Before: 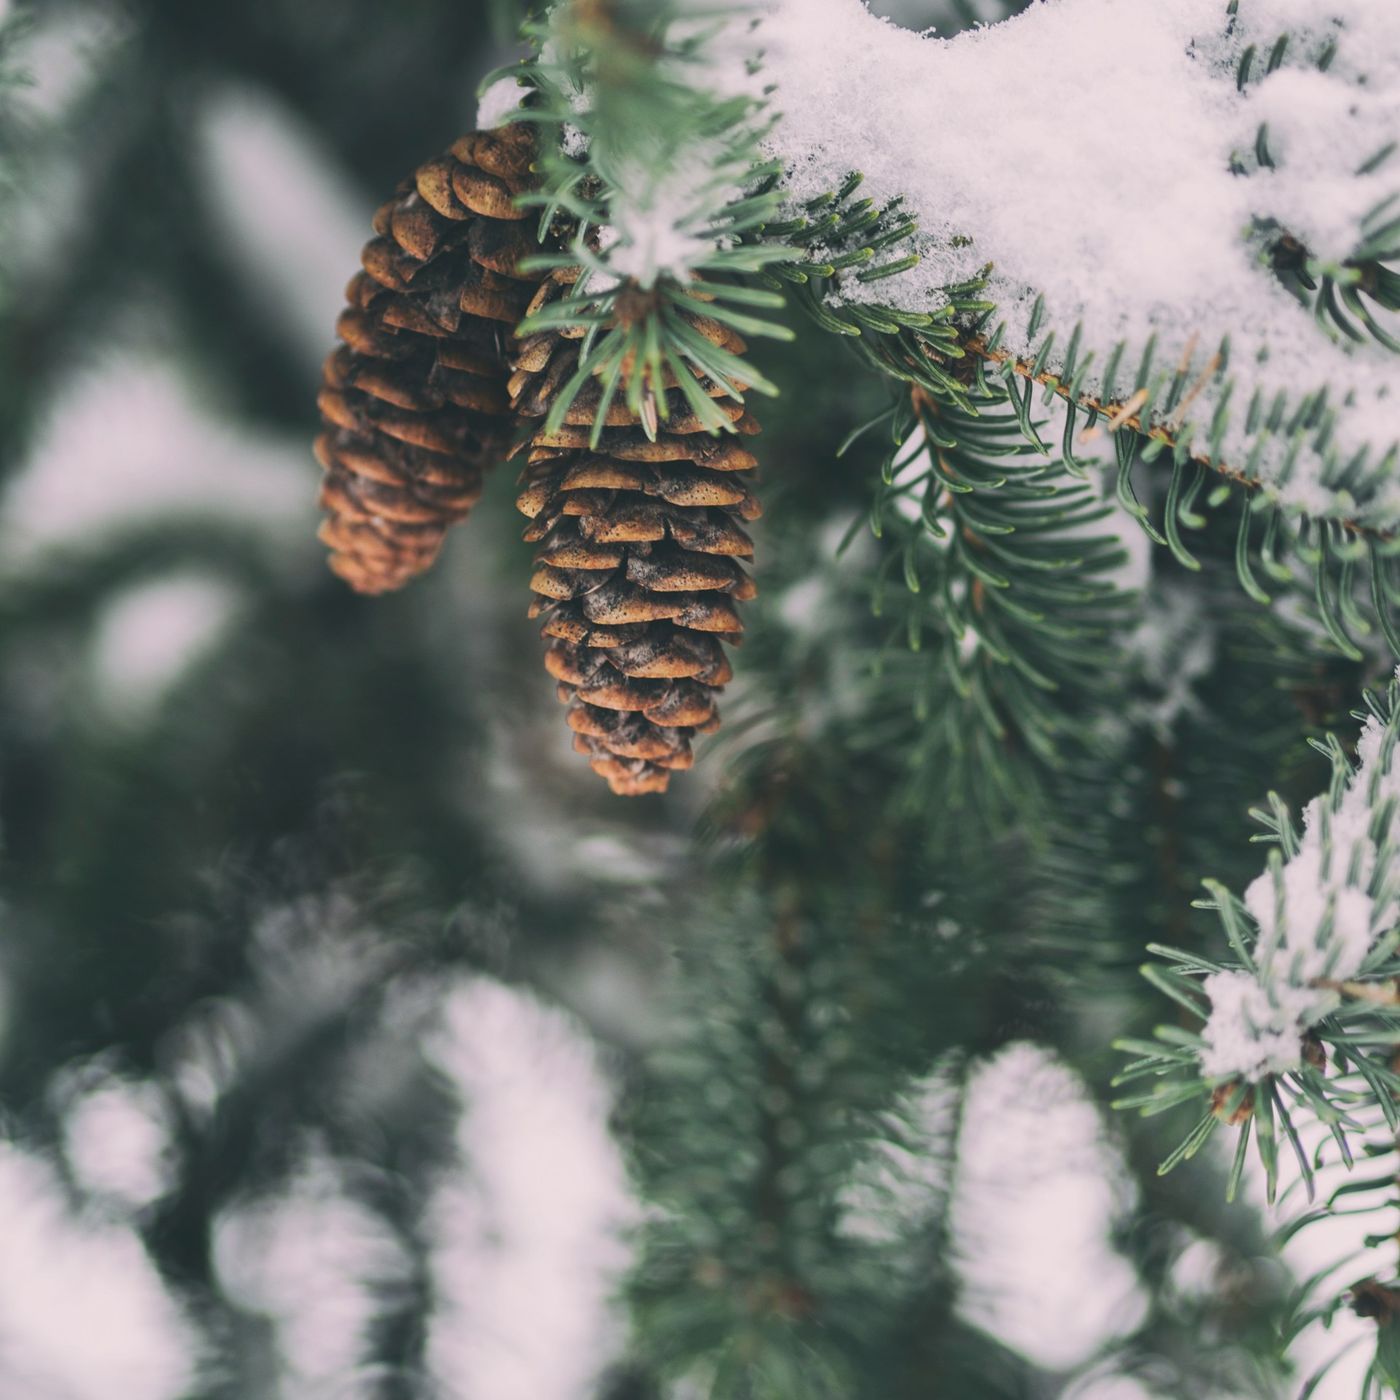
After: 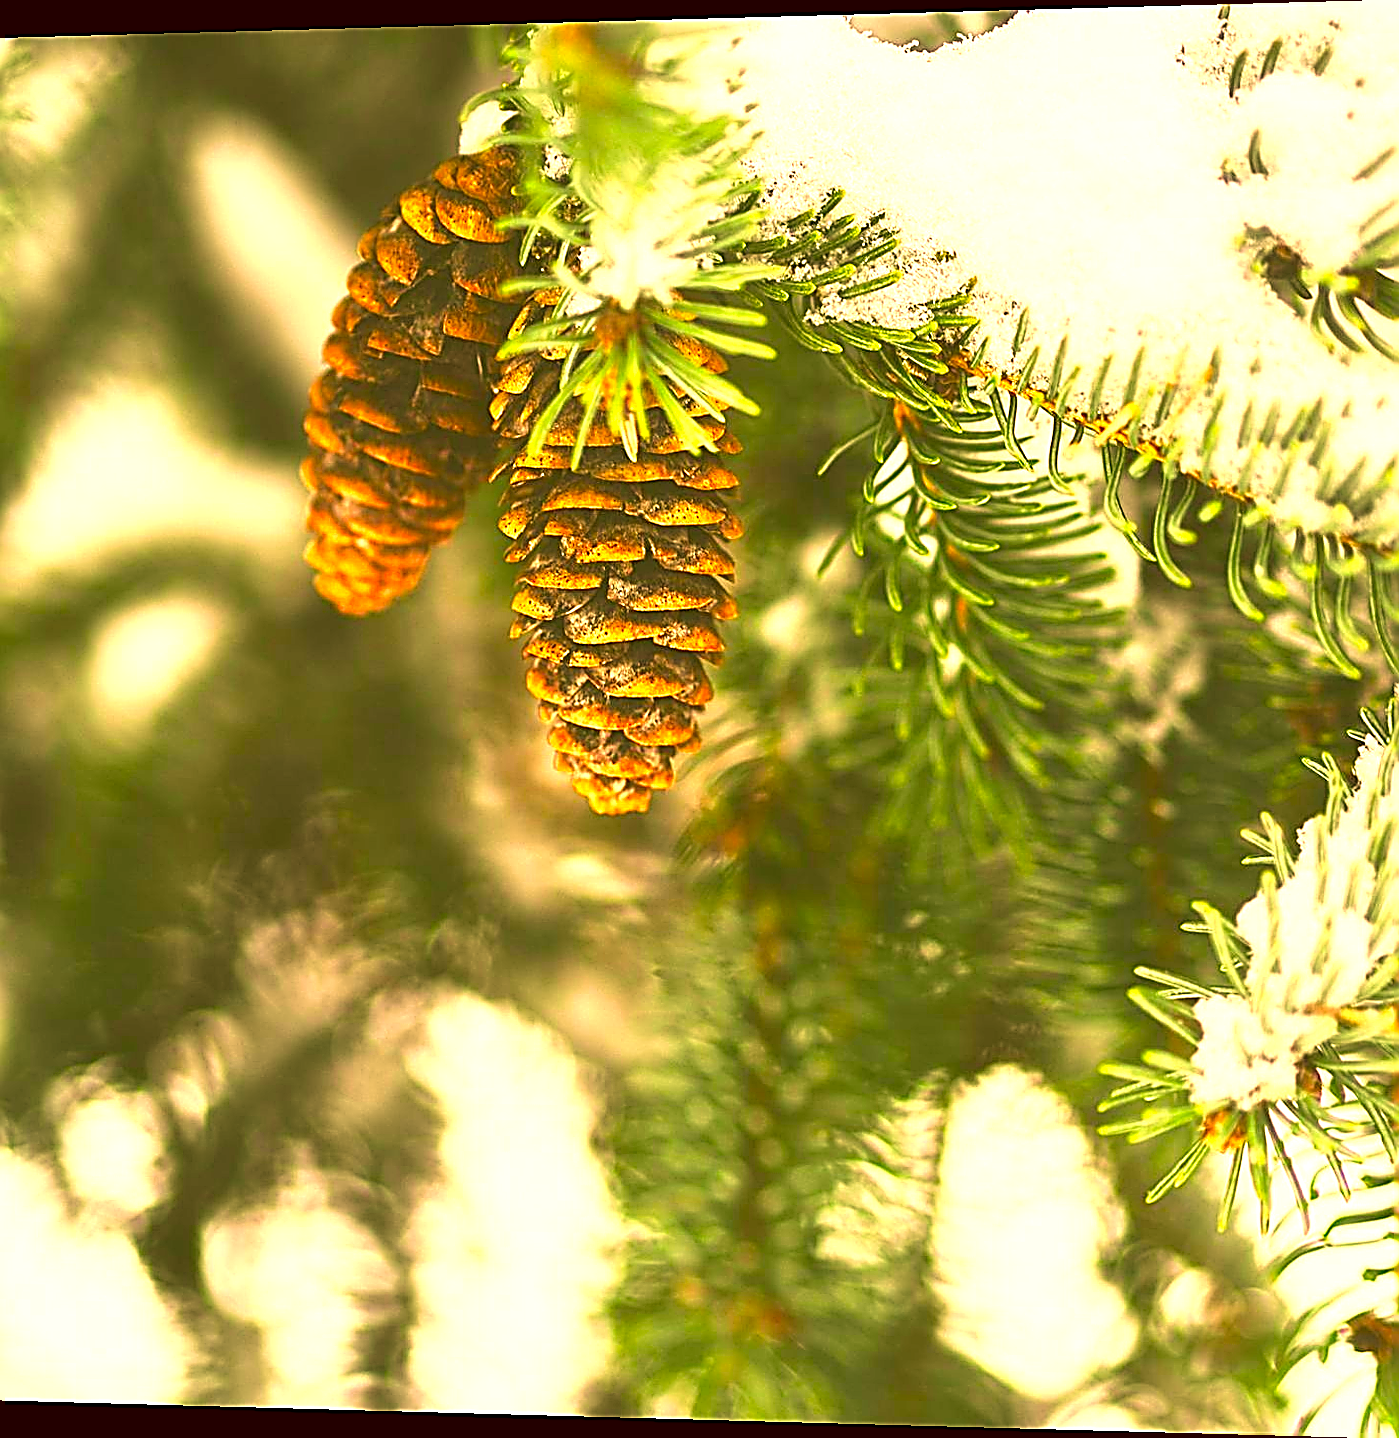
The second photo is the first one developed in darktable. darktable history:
velvia: on, module defaults
color correction: highlights a* 10.44, highlights b* 30.04, shadows a* 2.73, shadows b* 17.51, saturation 1.72
exposure: black level correction 0, exposure 1.45 EV, compensate exposure bias true, compensate highlight preservation false
rotate and perspective: lens shift (horizontal) -0.055, automatic cropping off
sharpen: amount 1.861
